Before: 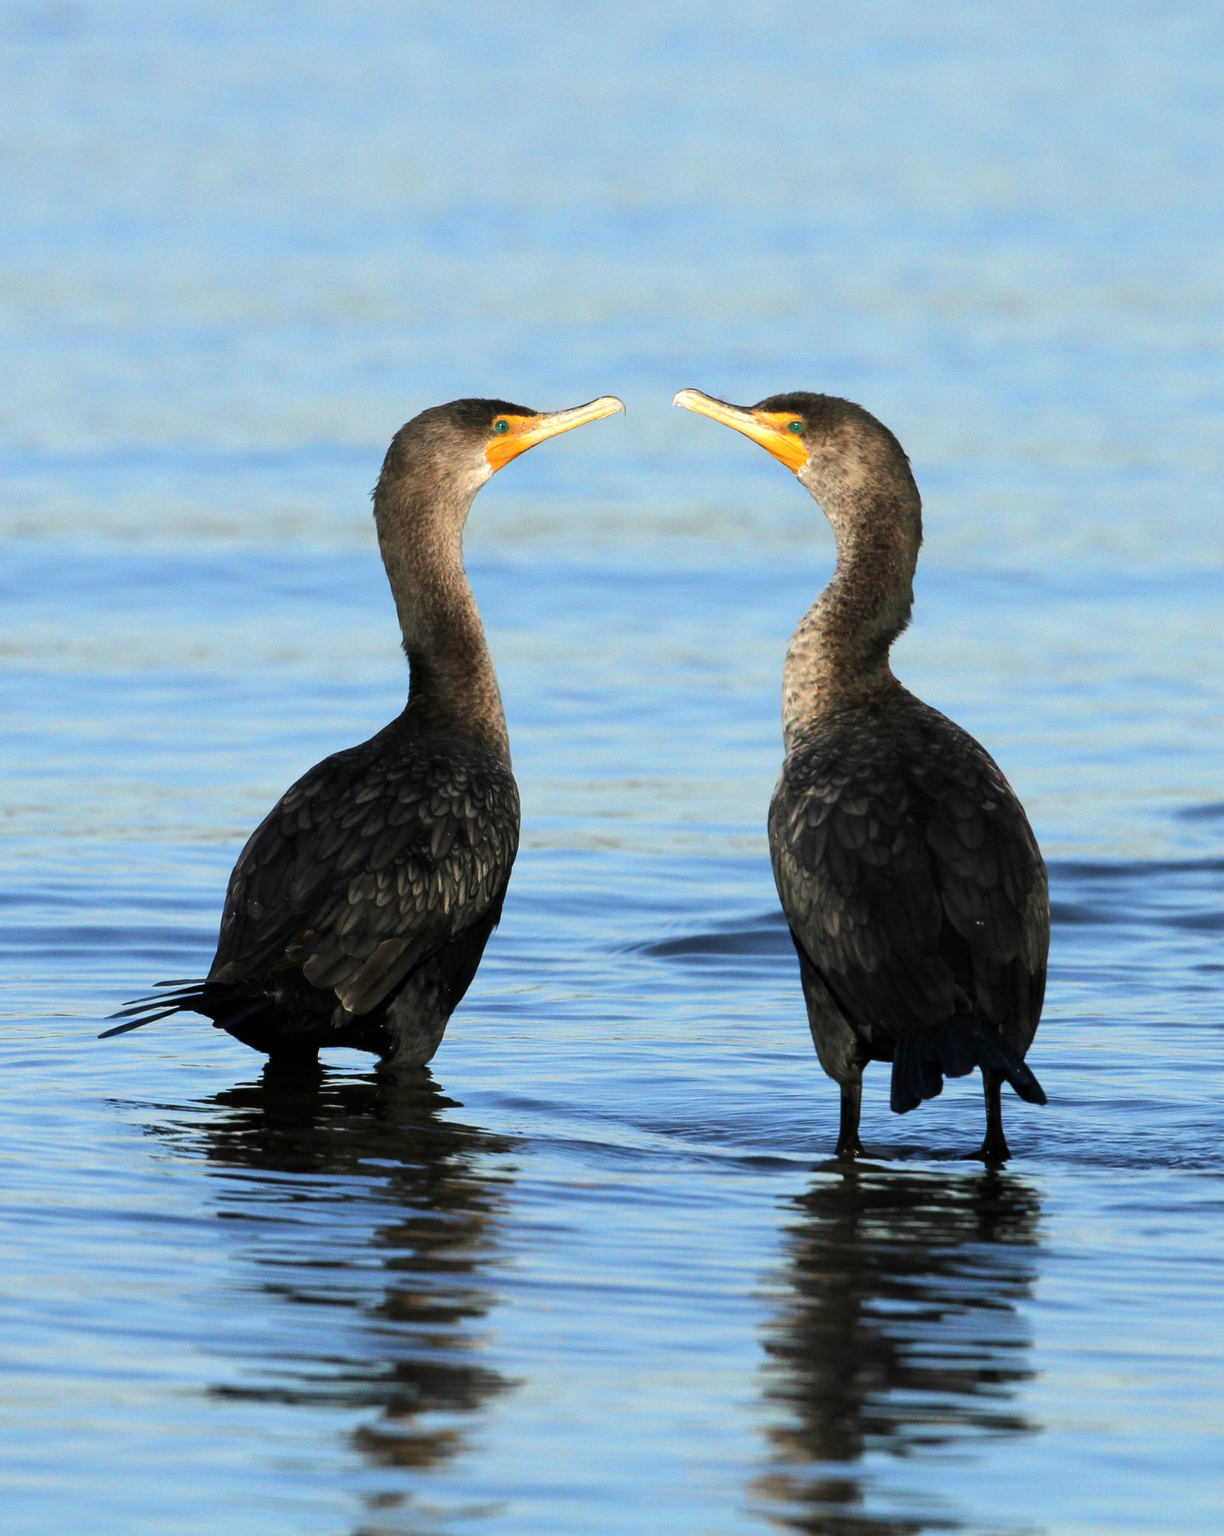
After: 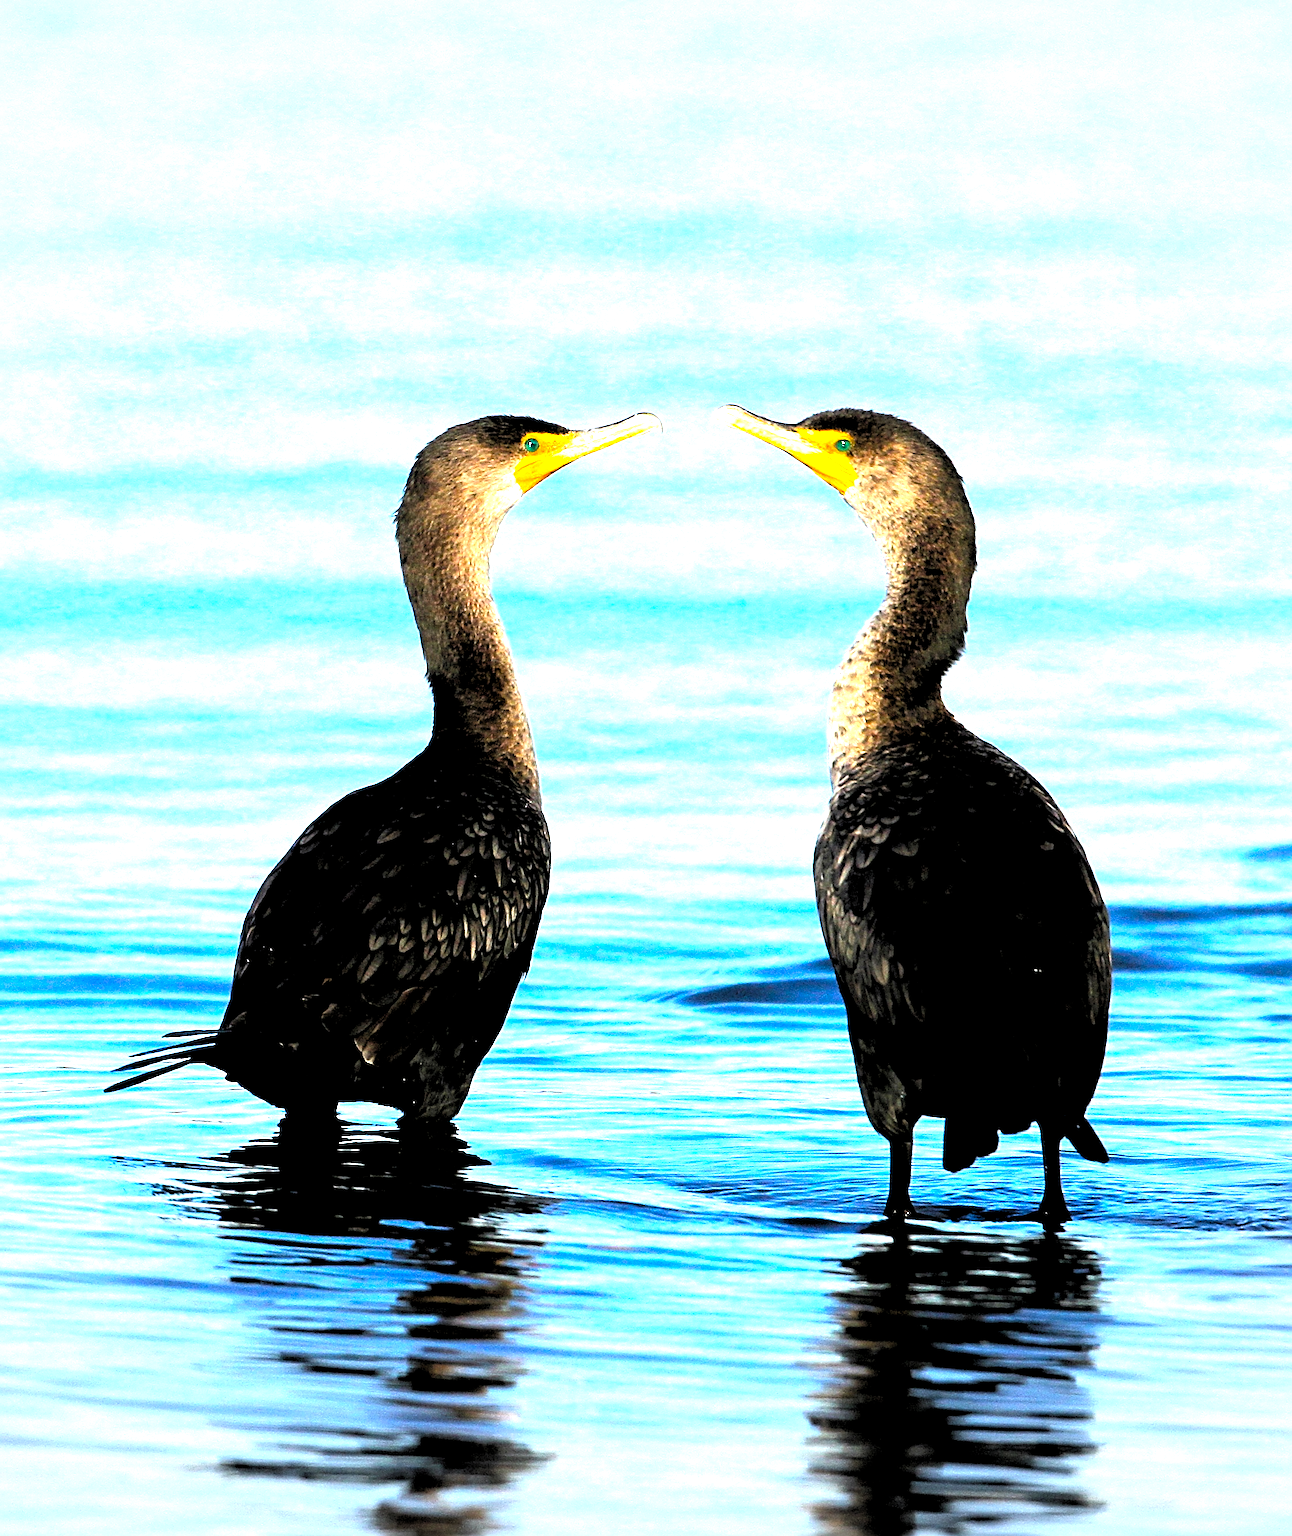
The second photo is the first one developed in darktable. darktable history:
exposure: black level correction 0, exposure 1 EV, compensate exposure bias true, compensate highlight preservation false
white balance: red 1.009, blue 1.027
rgb levels: levels [[0.034, 0.472, 0.904], [0, 0.5, 1], [0, 0.5, 1]]
vignetting: fall-off start 100%, brightness -0.282, width/height ratio 1.31
color balance rgb: linear chroma grading › global chroma 50%, perceptual saturation grading › global saturation 2.34%, global vibrance 6.64%, contrast 12.71%, saturation formula JzAzBz (2021)
crop: top 0.448%, right 0.264%, bottom 5.045%
sharpen: radius 2.584, amount 0.688
